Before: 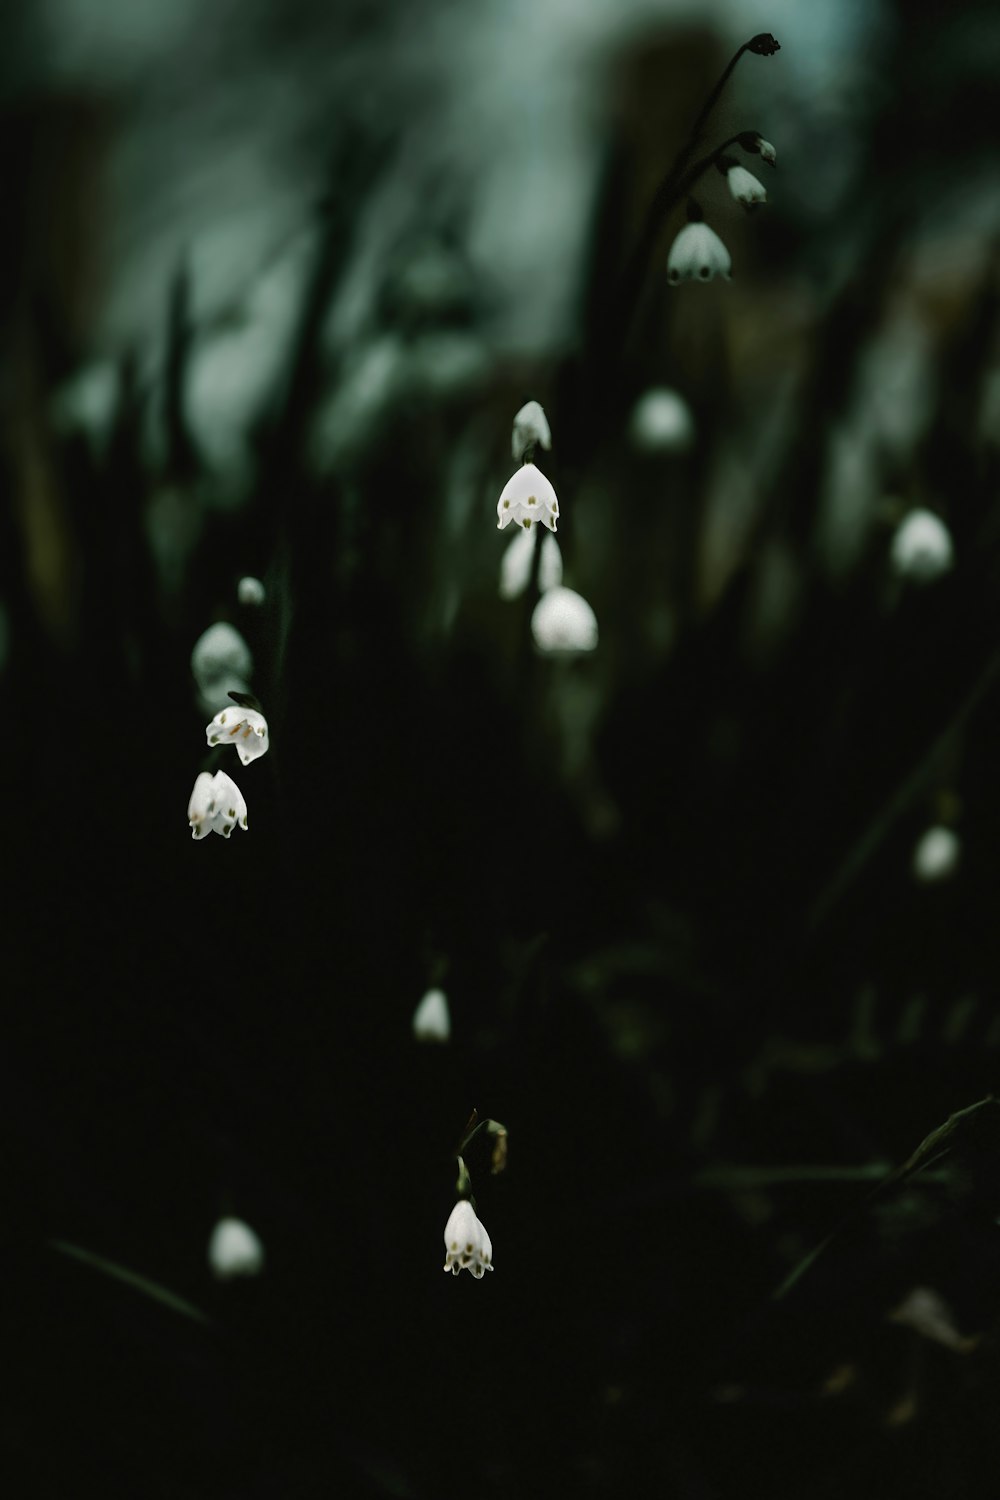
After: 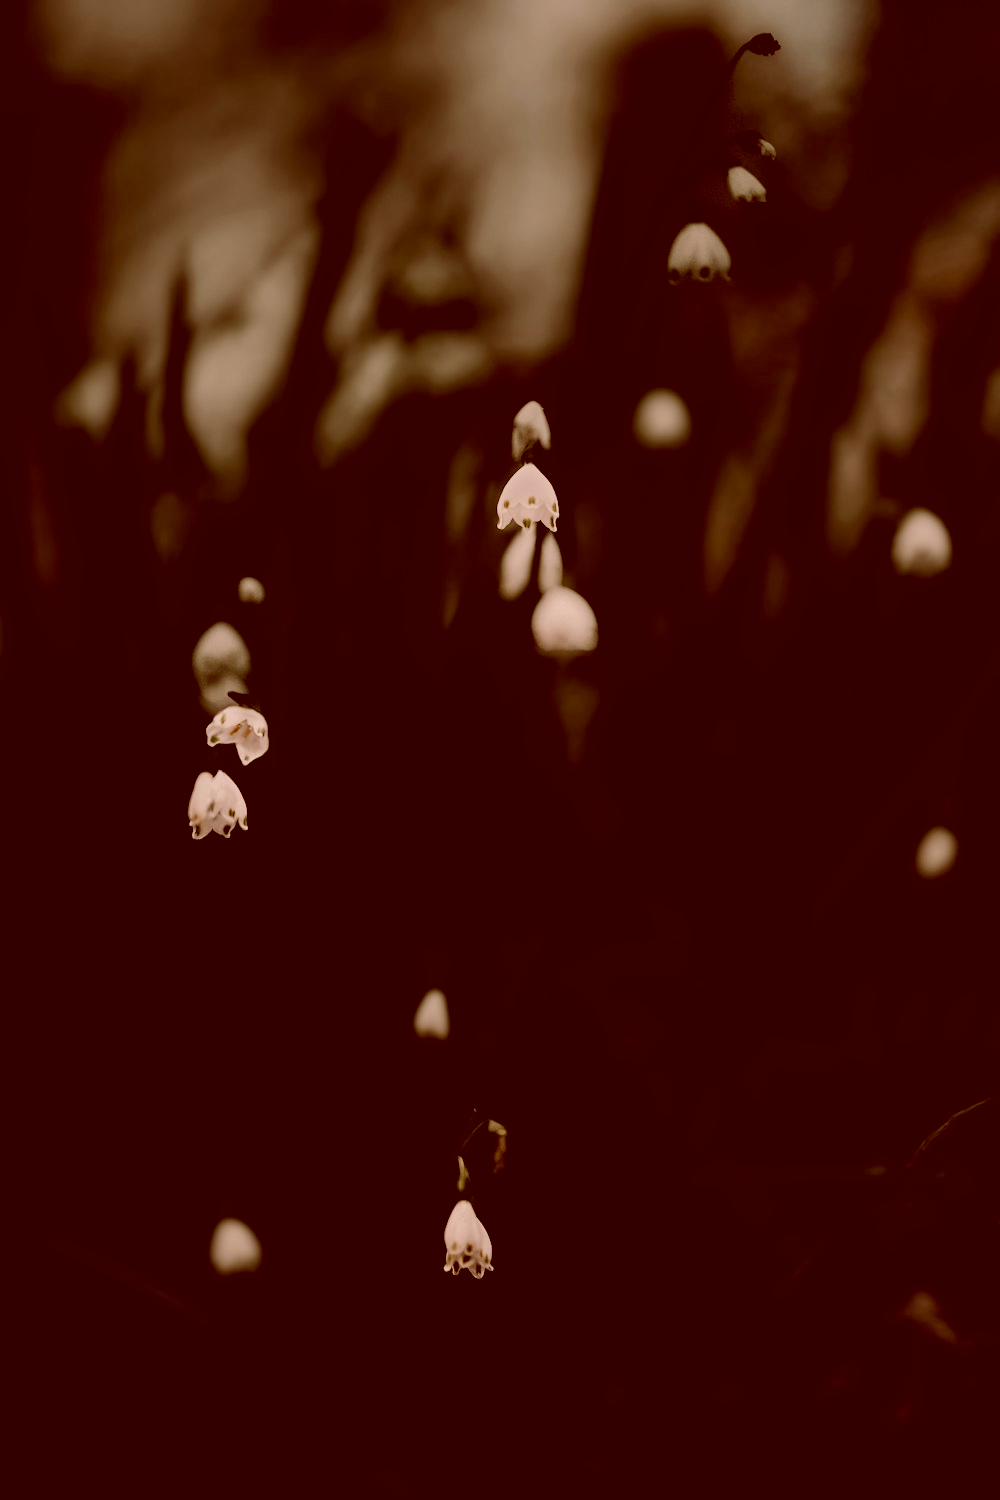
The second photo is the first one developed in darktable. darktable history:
color correction: highlights a* 9.03, highlights b* 8.71, shadows a* 40, shadows b* 40, saturation 0.8
filmic rgb: black relative exposure -7.65 EV, white relative exposure 4.56 EV, hardness 3.61
